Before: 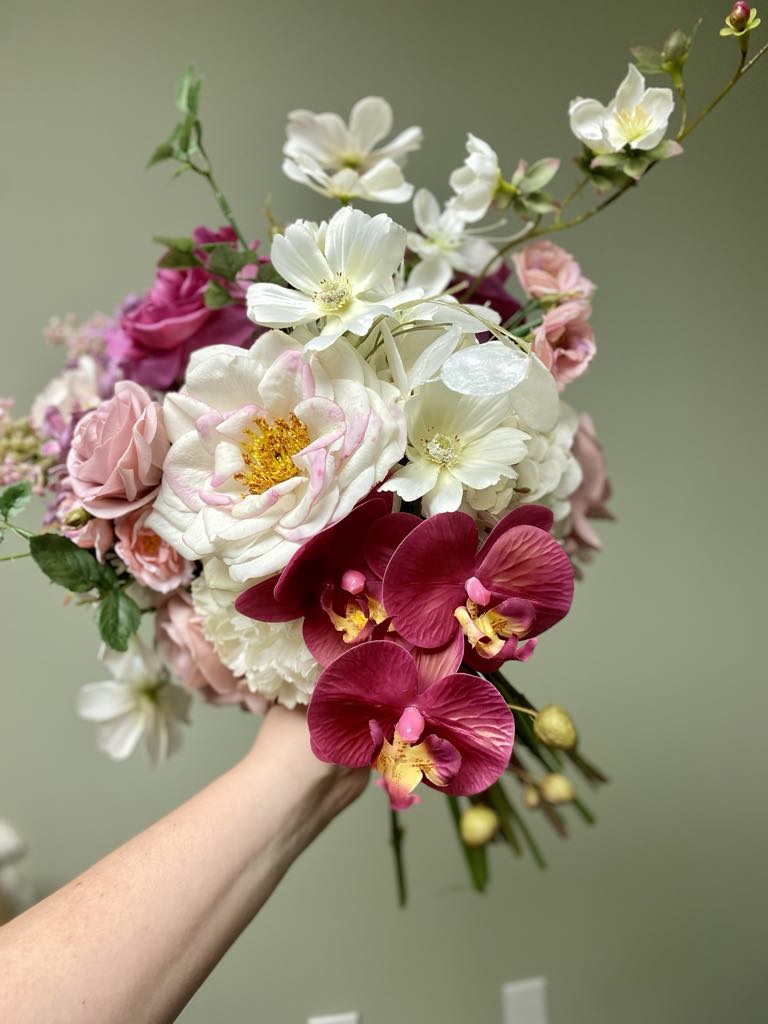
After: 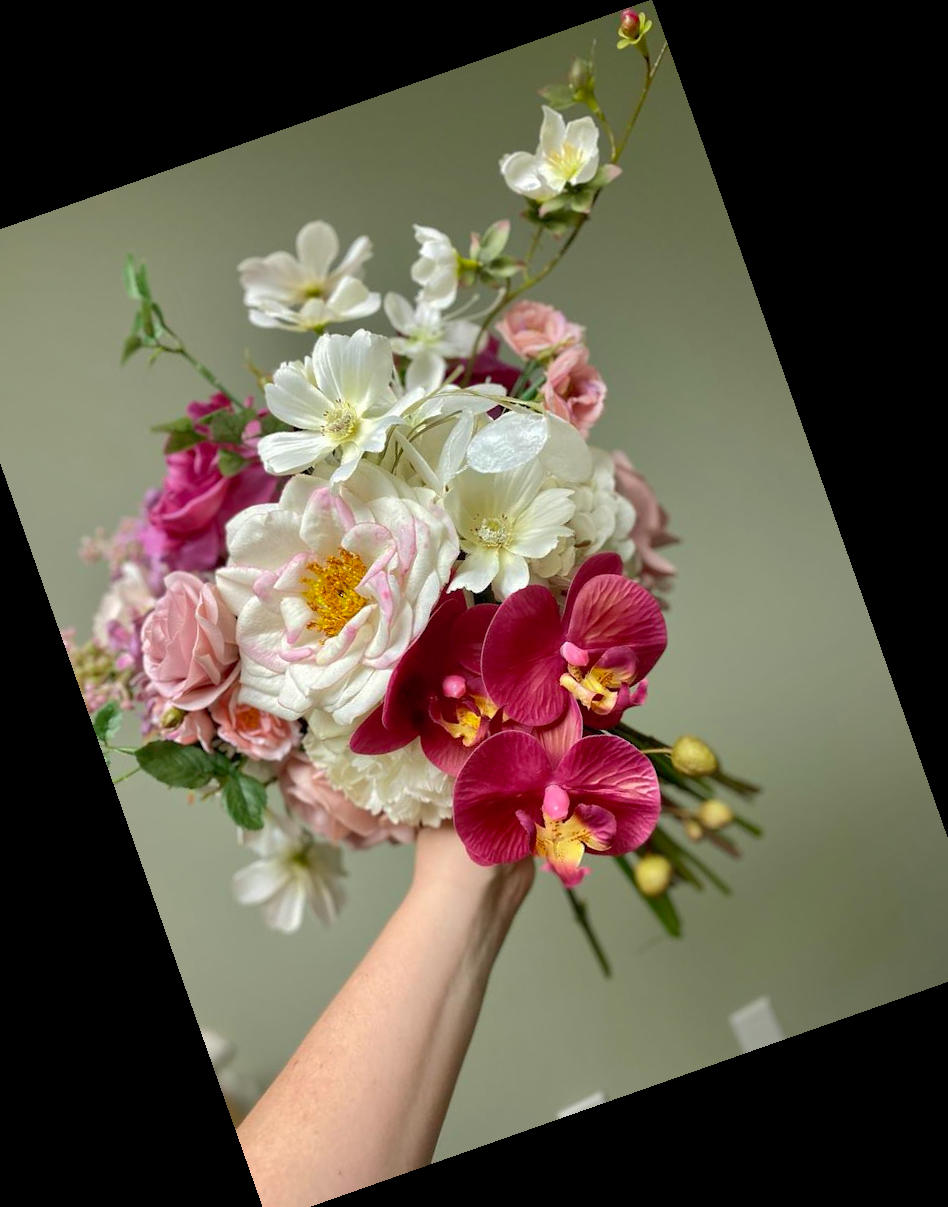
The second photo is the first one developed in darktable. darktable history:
shadows and highlights: on, module defaults
crop and rotate: angle 19.43°, left 6.812%, right 4.125%, bottom 1.087%
